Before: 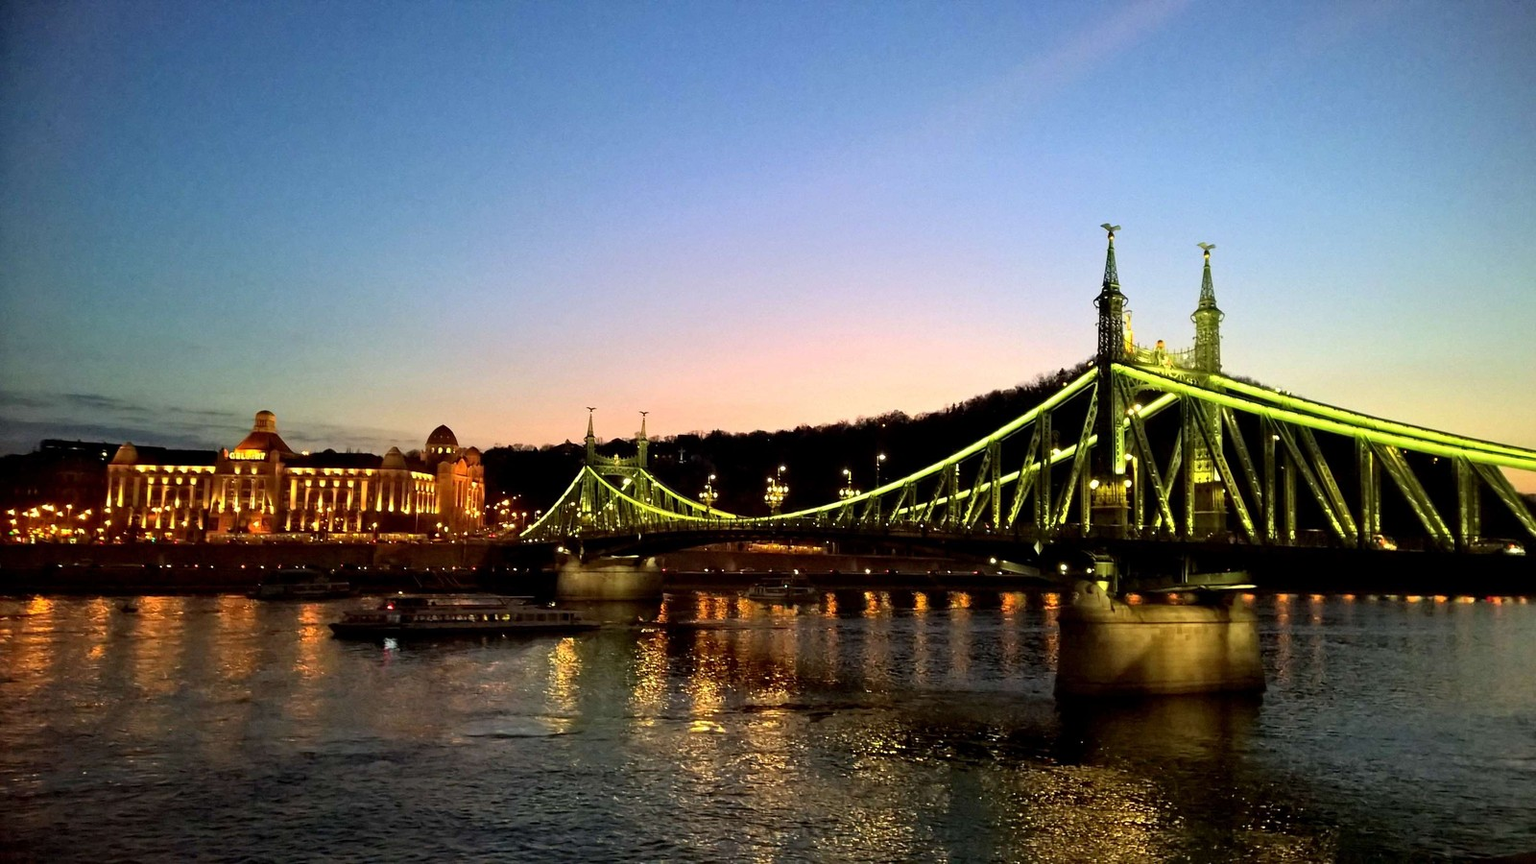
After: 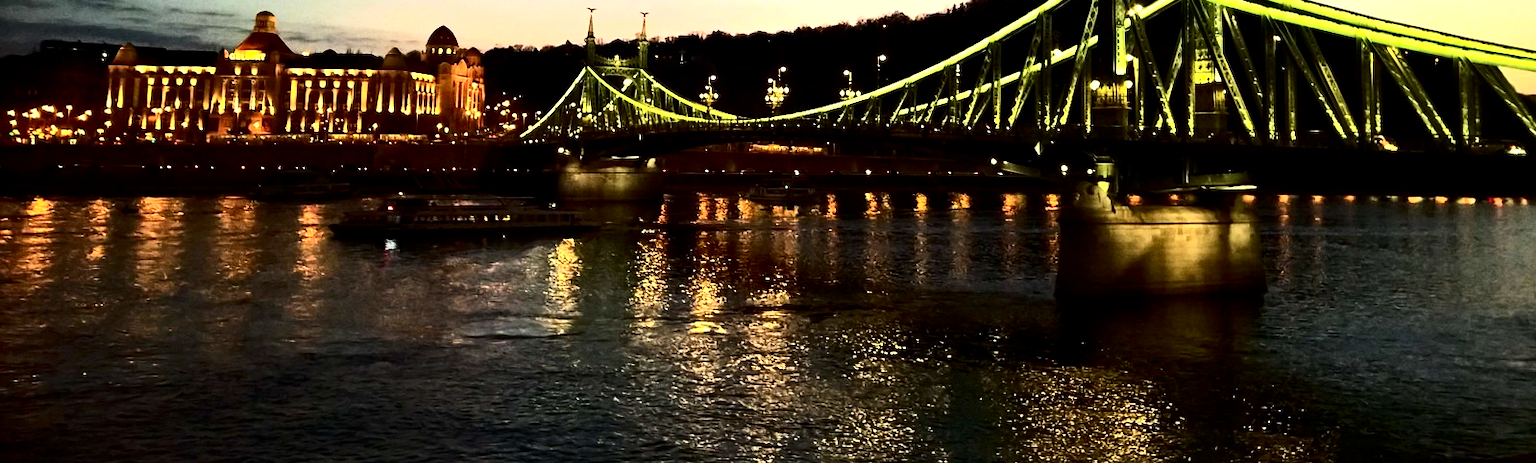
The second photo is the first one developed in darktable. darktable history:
contrast brightness saturation: contrast 0.28
crop and rotate: top 46.237%
tone equalizer: -8 EV -0.75 EV, -7 EV -0.7 EV, -6 EV -0.6 EV, -5 EV -0.4 EV, -3 EV 0.4 EV, -2 EV 0.6 EV, -1 EV 0.7 EV, +0 EV 0.75 EV, edges refinement/feathering 500, mask exposure compensation -1.57 EV, preserve details no
